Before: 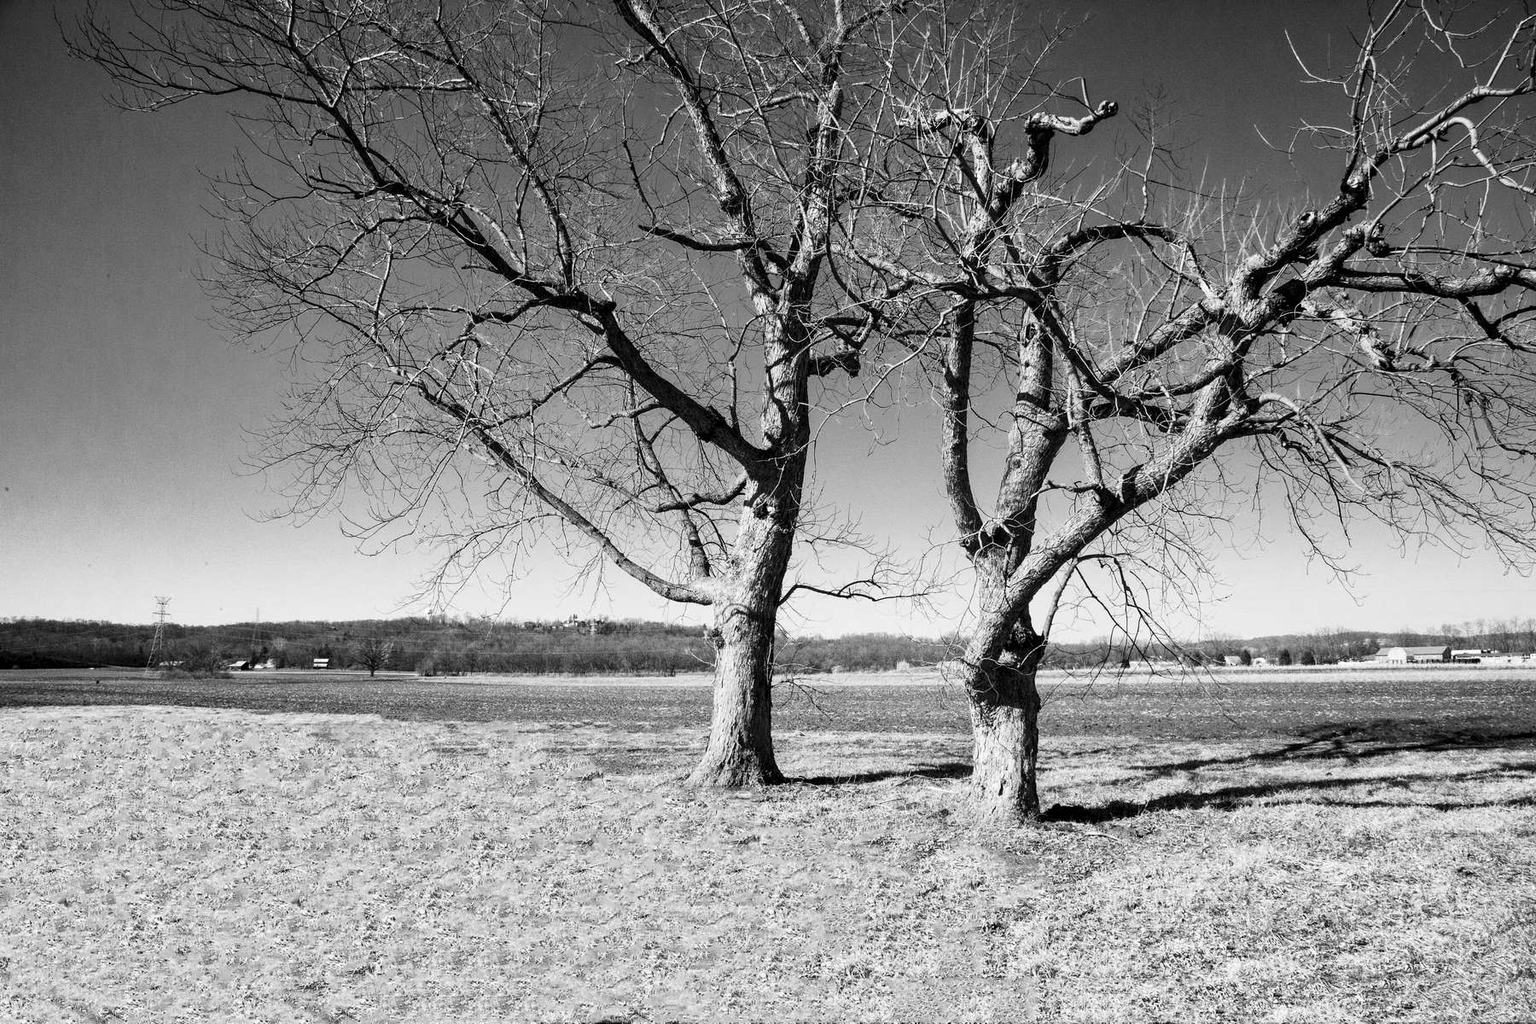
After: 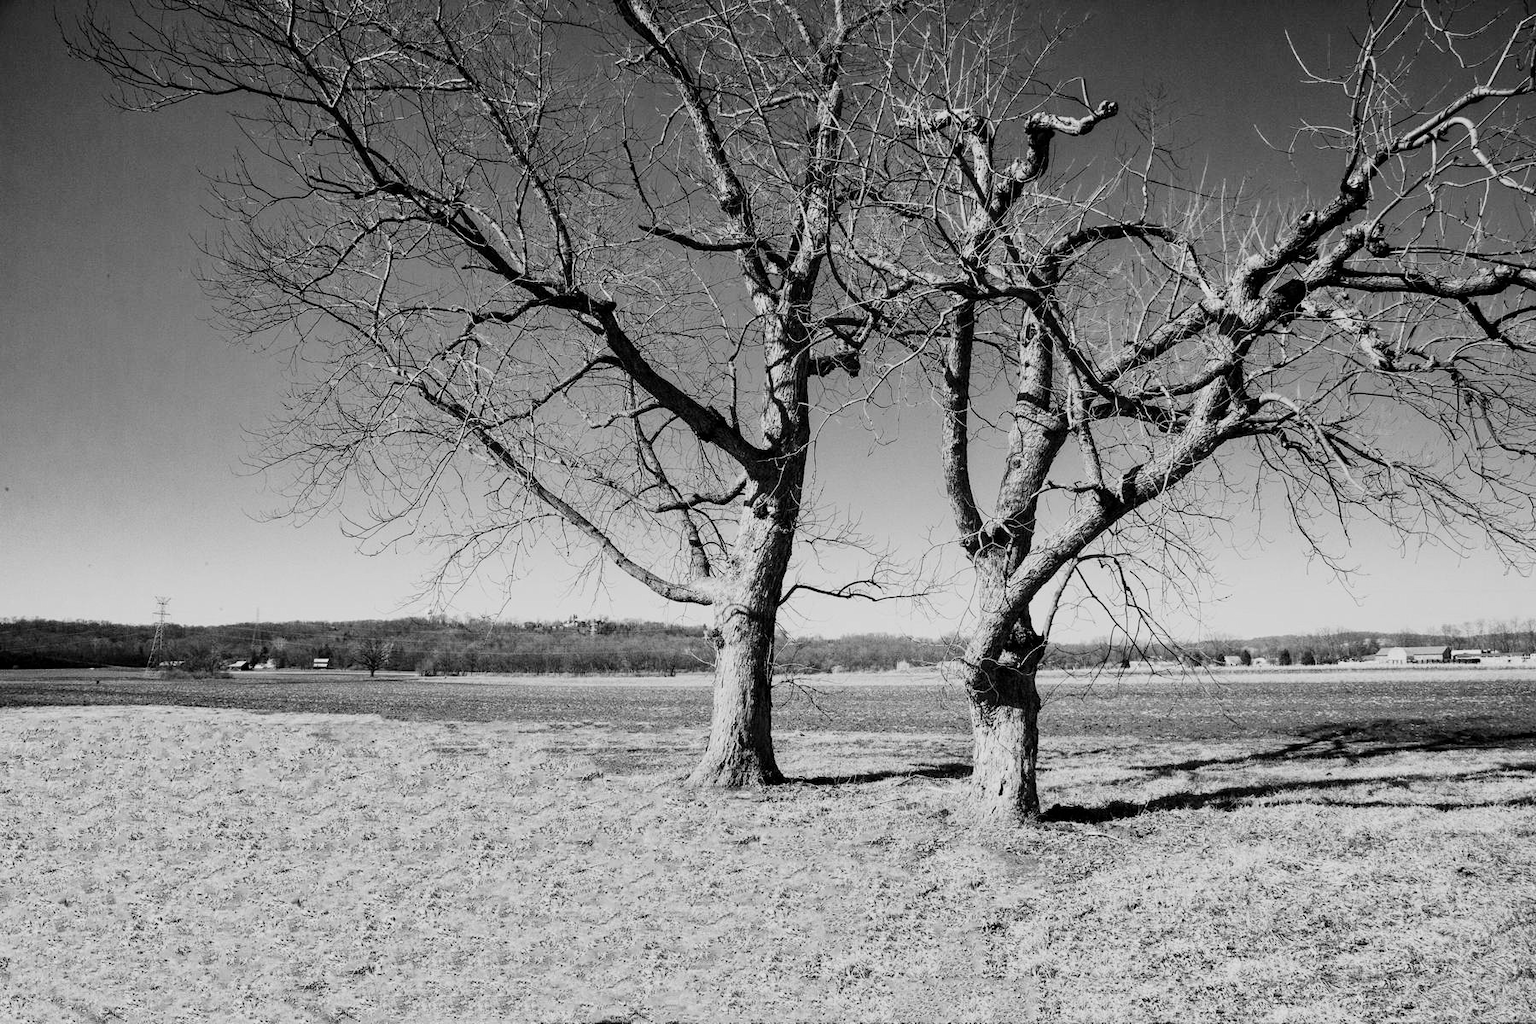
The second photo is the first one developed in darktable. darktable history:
filmic rgb: black relative exposure -11.37 EV, white relative exposure 3.24 EV, threshold 2.99 EV, hardness 6.79, add noise in highlights 0, color science v3 (2019), use custom middle-gray values true, contrast in highlights soft, enable highlight reconstruction true
